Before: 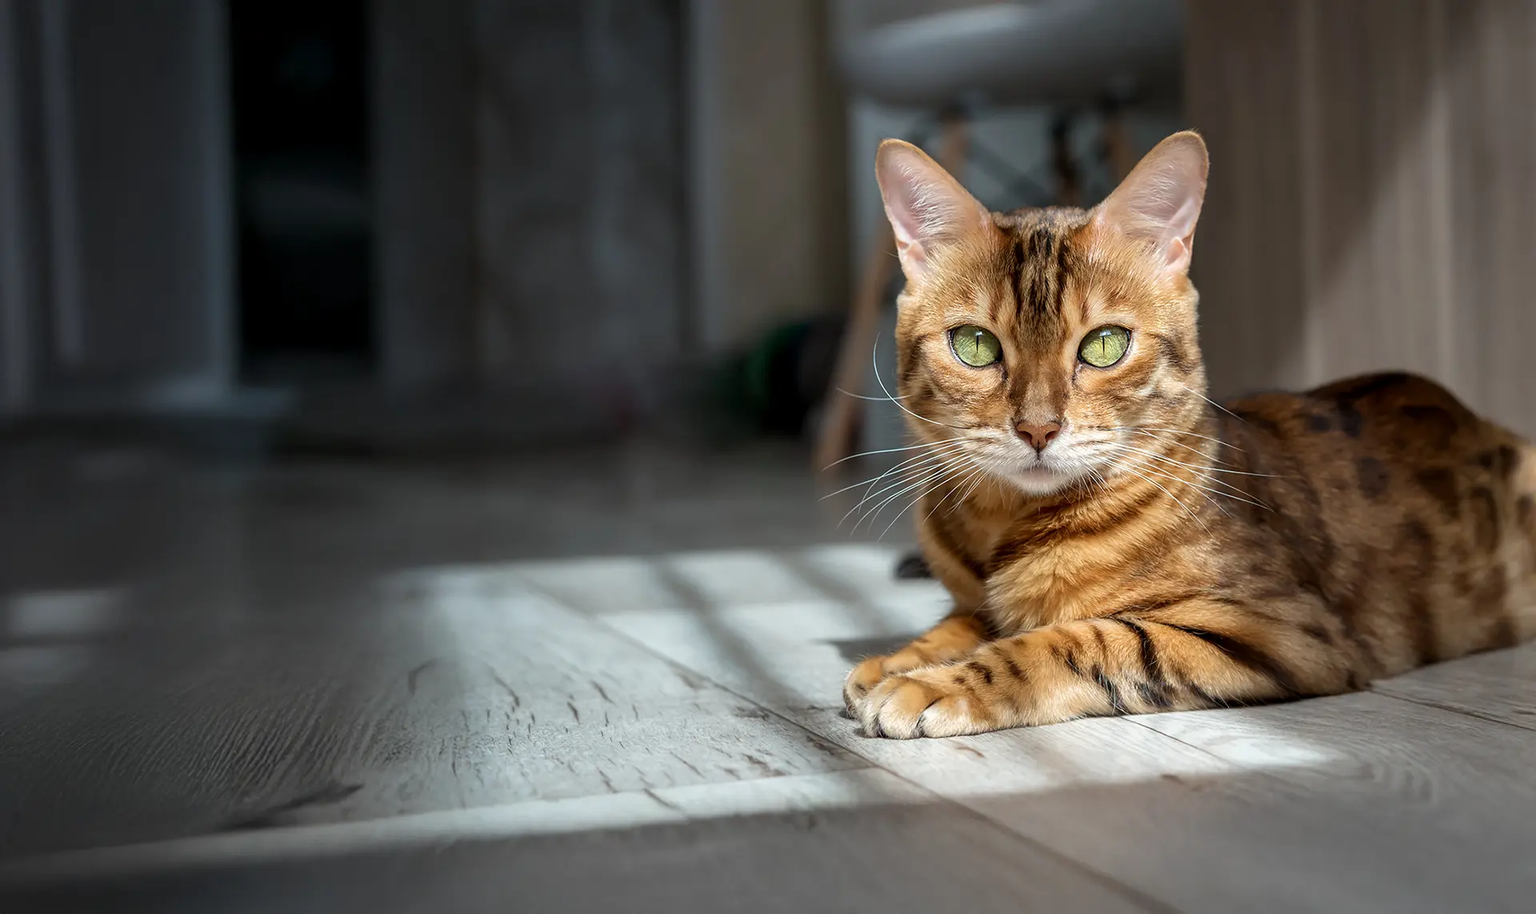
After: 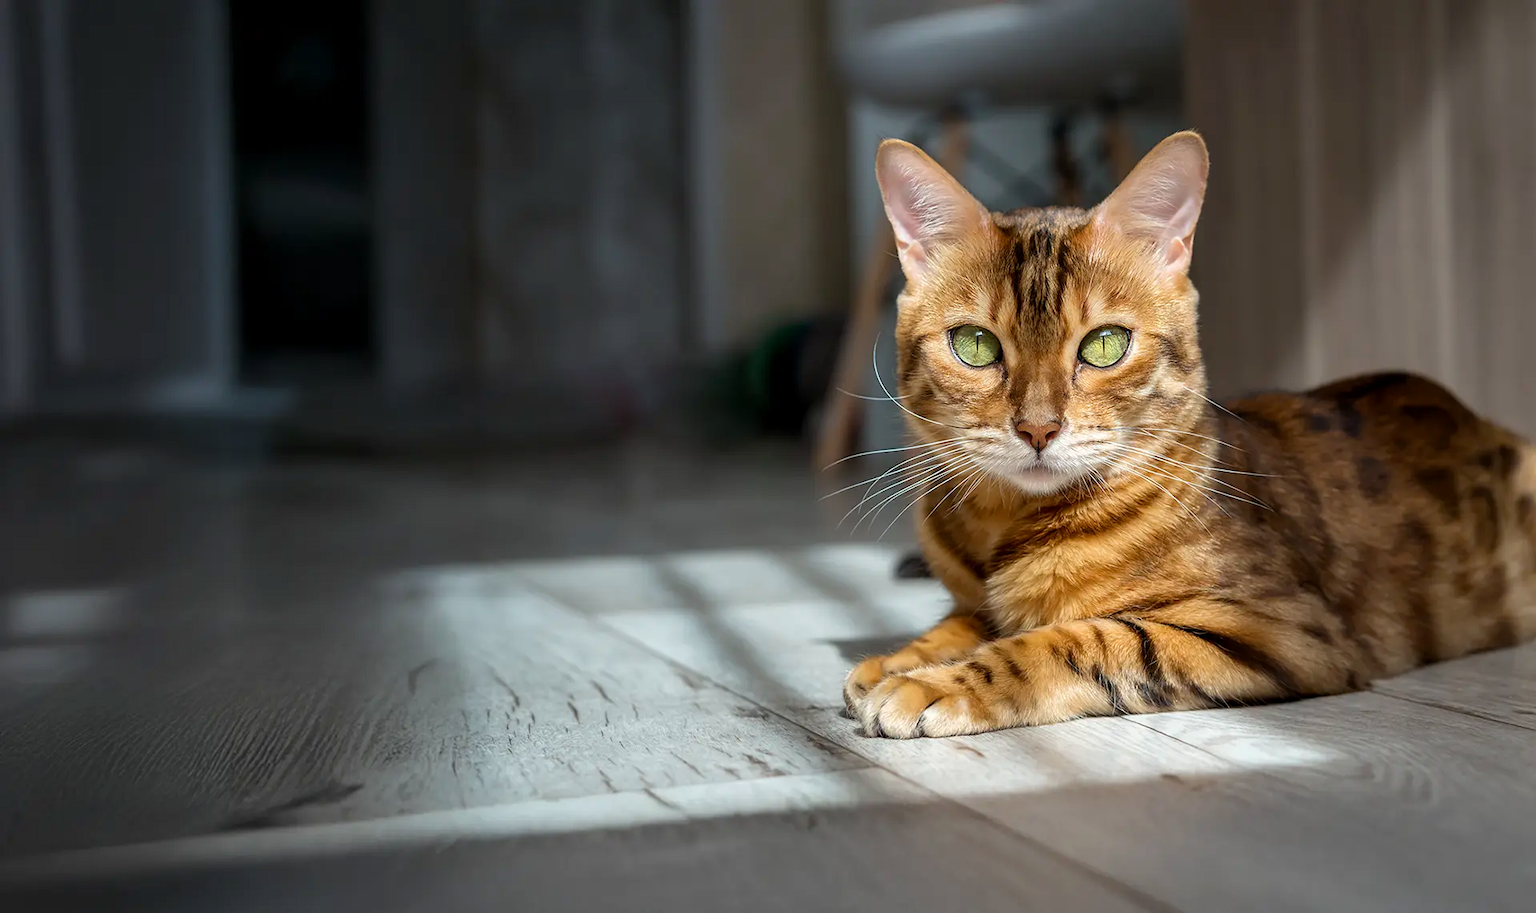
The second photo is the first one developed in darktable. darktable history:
haze removal: strength 0.02, distance 0.25, compatibility mode true, adaptive false
color balance rgb: perceptual saturation grading › global saturation 10%, global vibrance 10%
